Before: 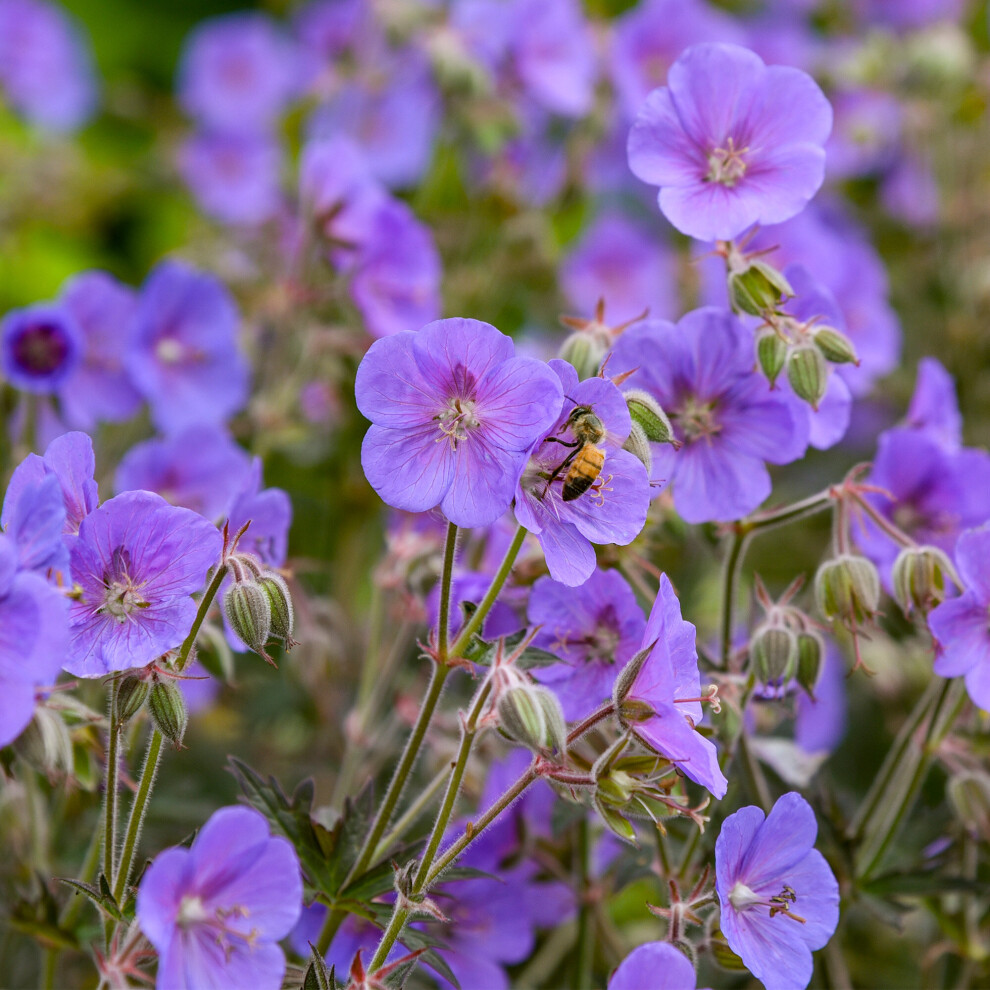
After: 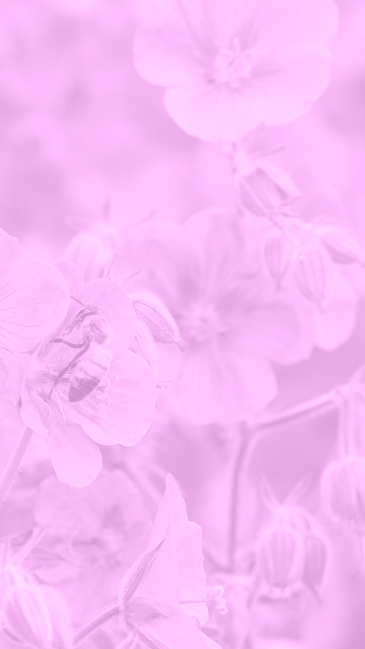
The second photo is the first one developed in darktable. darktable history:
crop and rotate: left 49.936%, top 10.094%, right 13.136%, bottom 24.256%
colorize: hue 331.2°, saturation 69%, source mix 30.28%, lightness 69.02%, version 1
